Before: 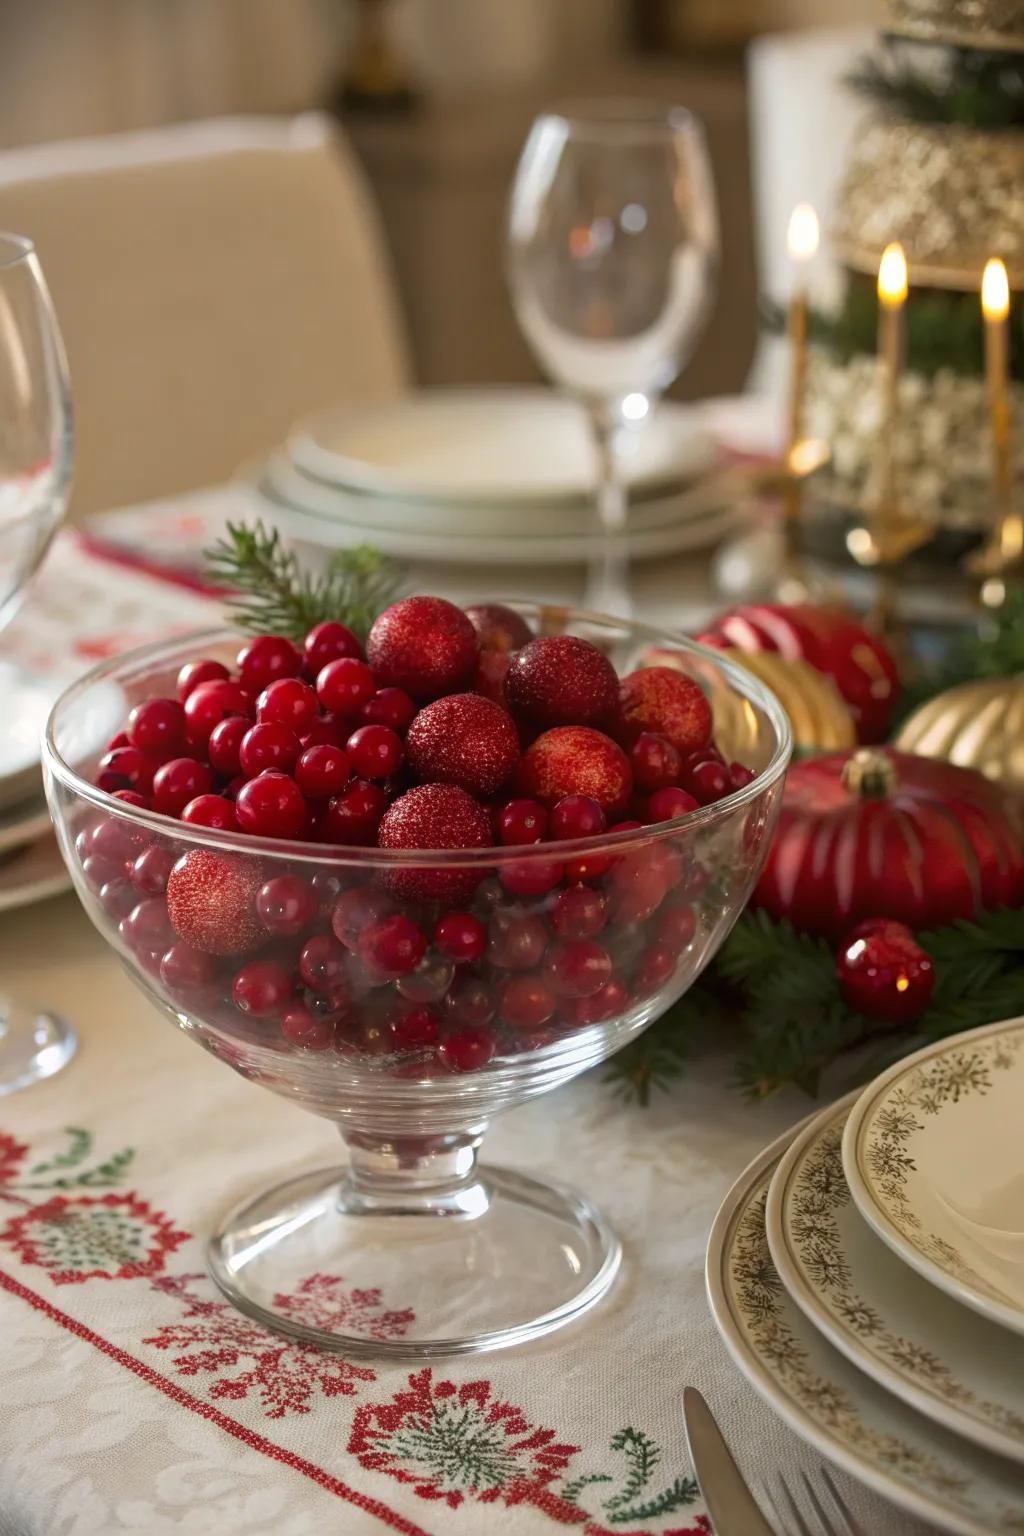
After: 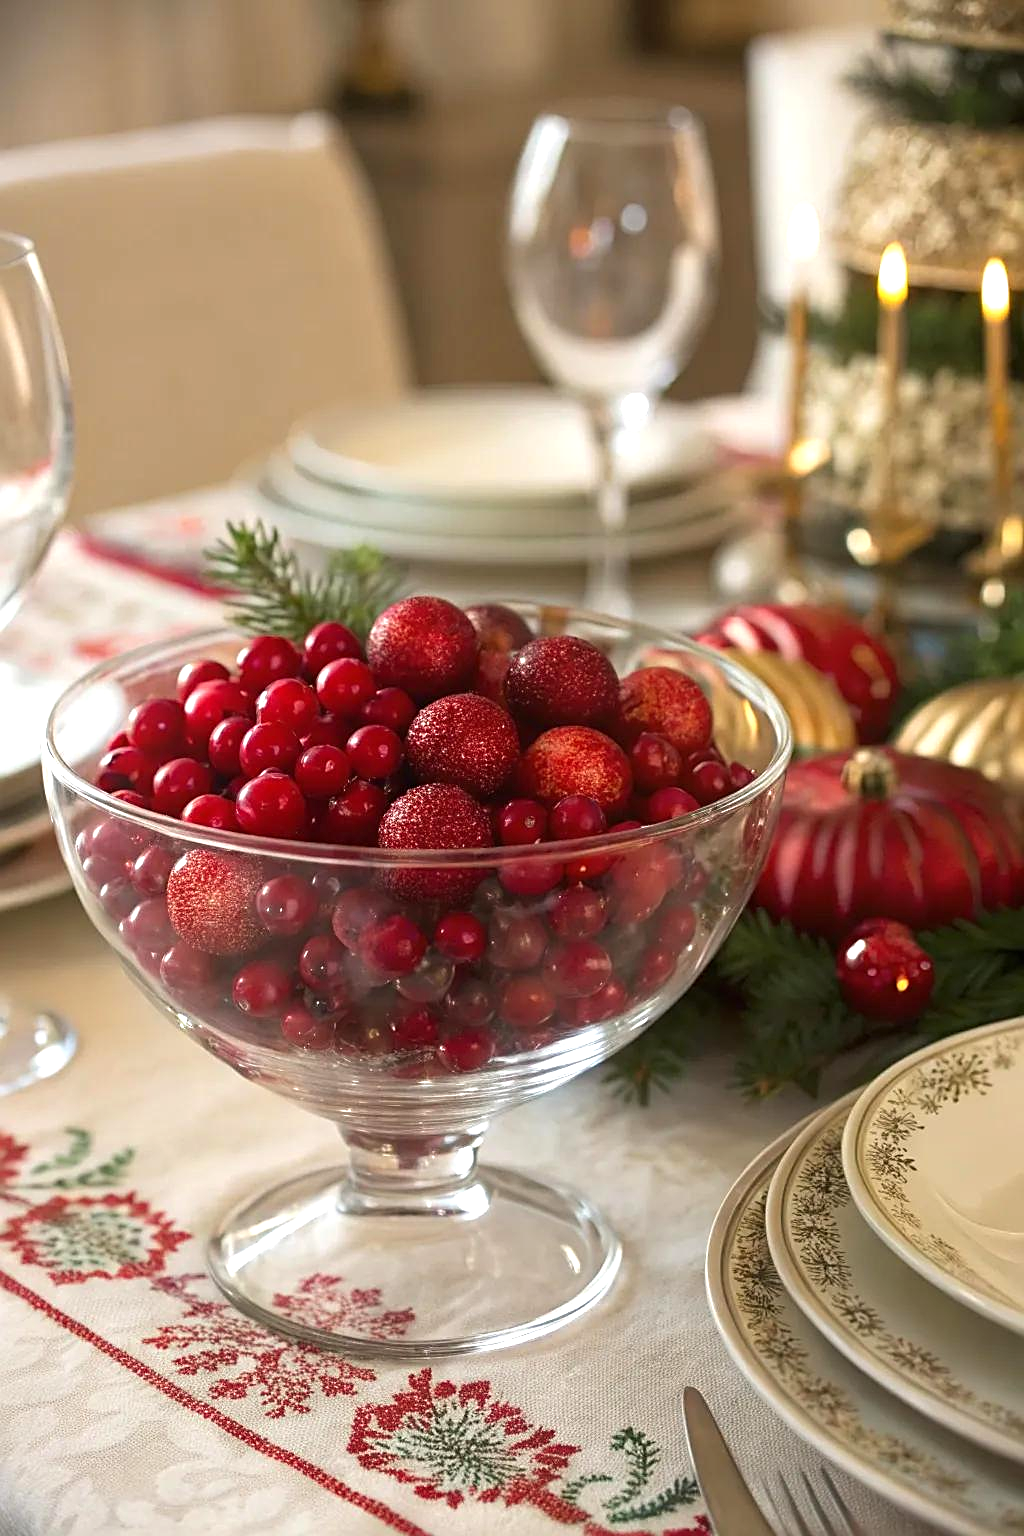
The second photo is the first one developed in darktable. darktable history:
sharpen: on, module defaults
exposure: black level correction 0, exposure 0.498 EV, compensate highlight preservation false
